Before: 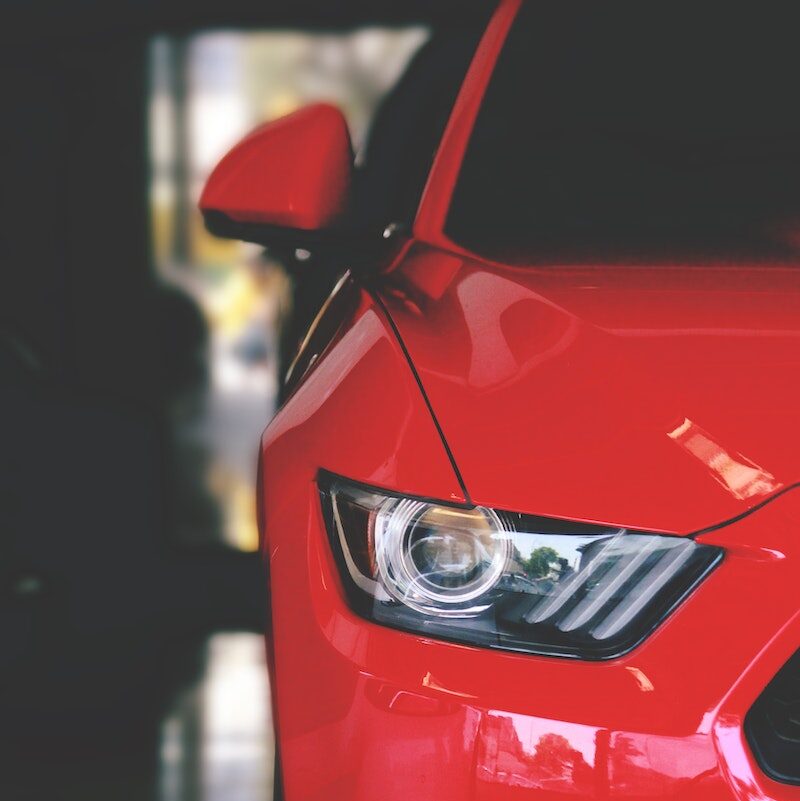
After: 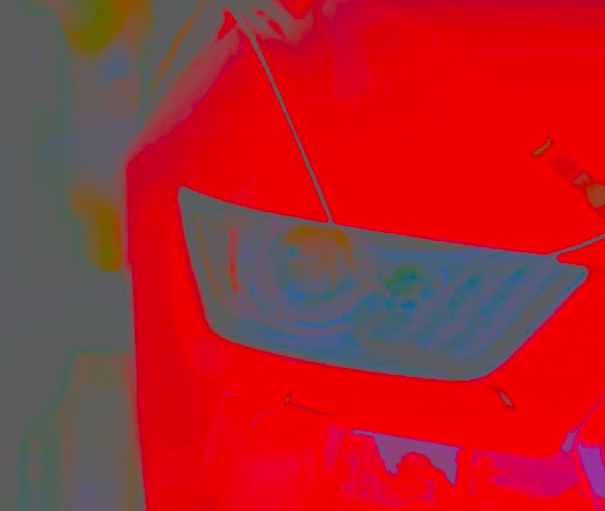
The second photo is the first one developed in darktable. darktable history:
crop and rotate: left 17.299%, top 35.115%, right 7.015%, bottom 1.024%
contrast brightness saturation: contrast -0.99, brightness -0.17, saturation 0.75
